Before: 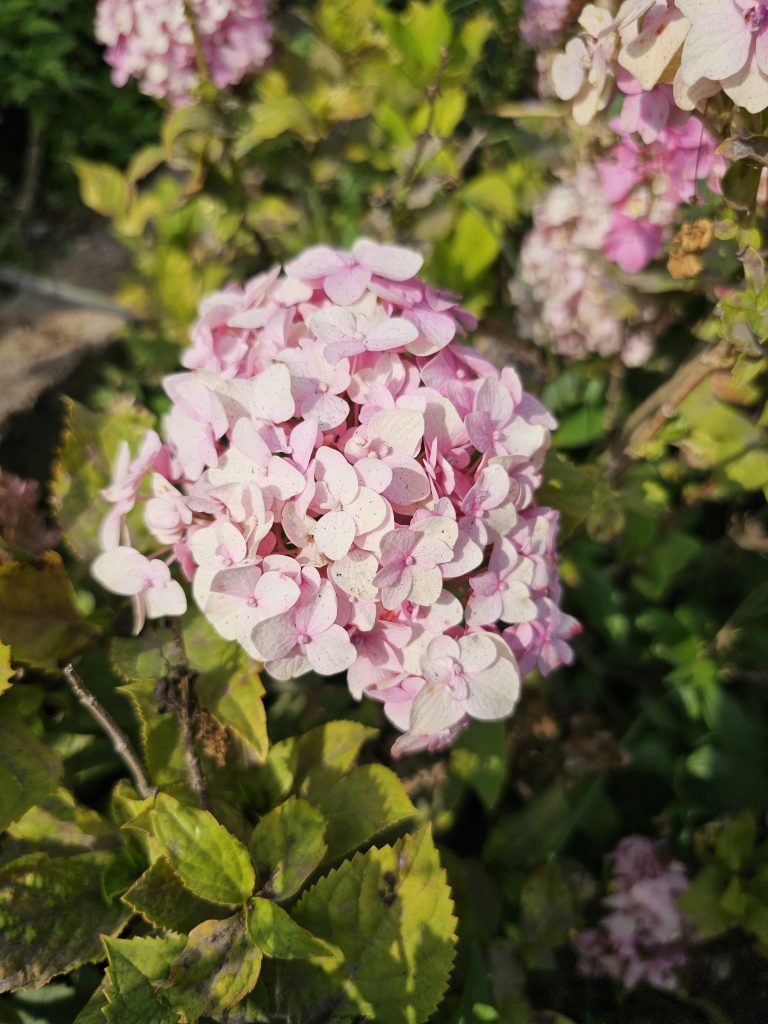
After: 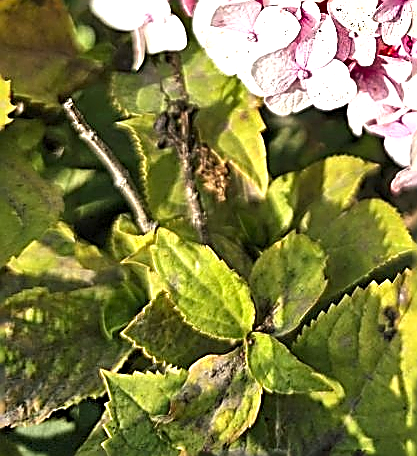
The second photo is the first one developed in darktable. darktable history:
sharpen: amount 1.995
crop and rotate: top 55.246%, right 45.696%, bottom 0.142%
exposure: exposure 1.09 EV, compensate exposure bias true, compensate highlight preservation false
shadows and highlights: highlights color adjustment 53.67%, low approximation 0.01, soften with gaussian
